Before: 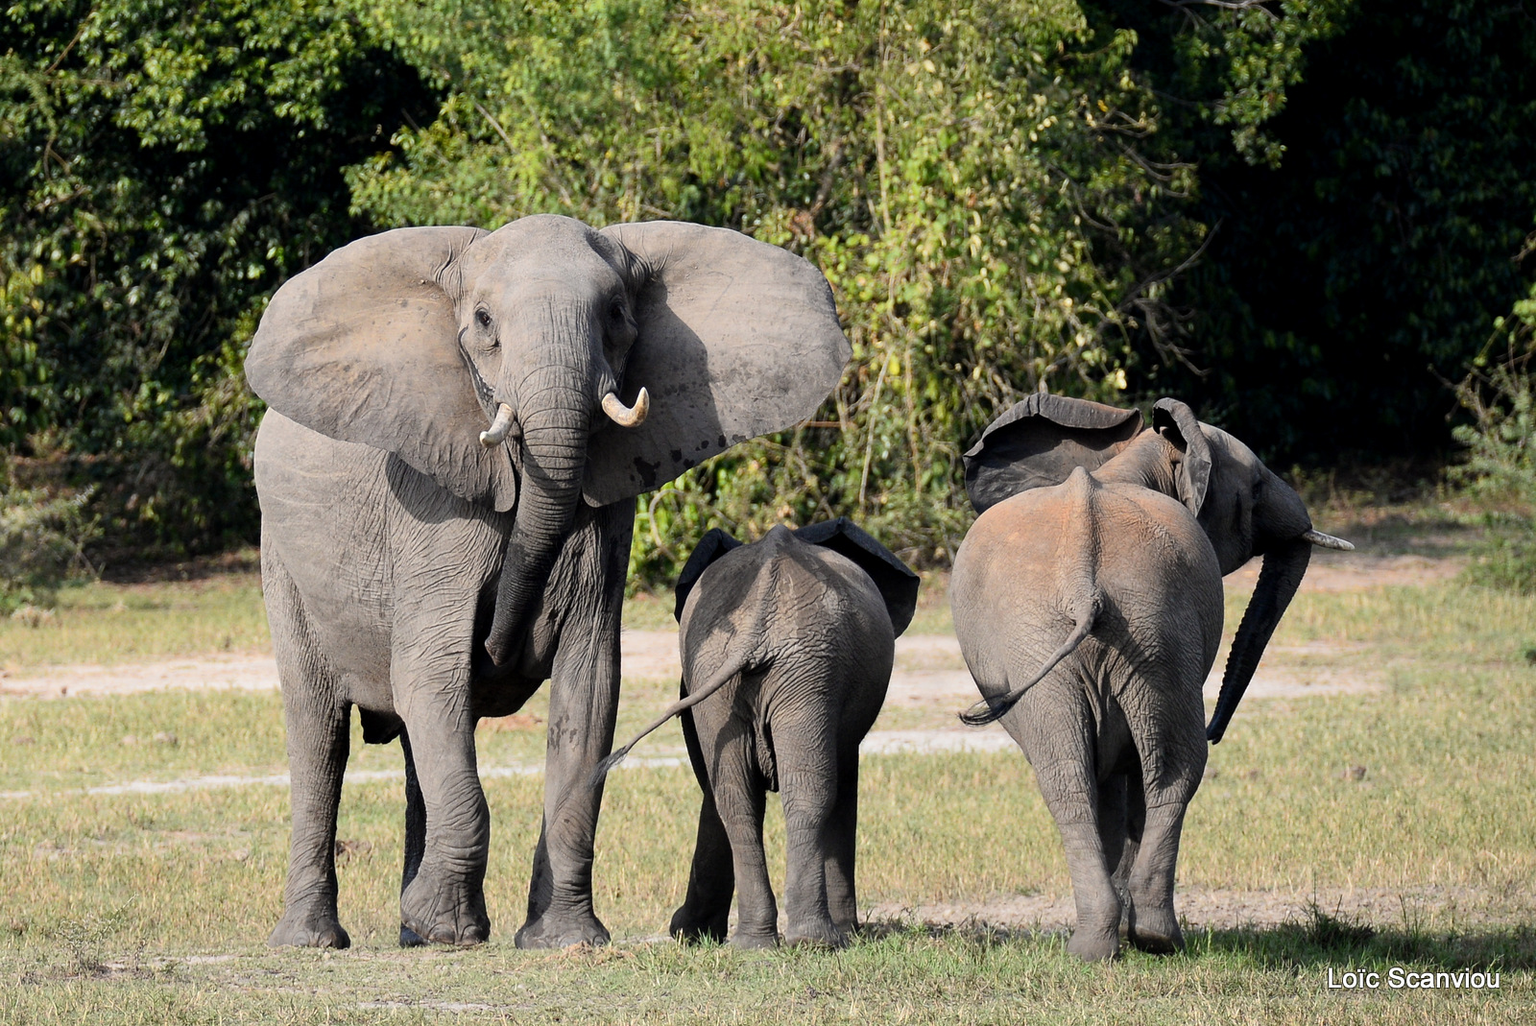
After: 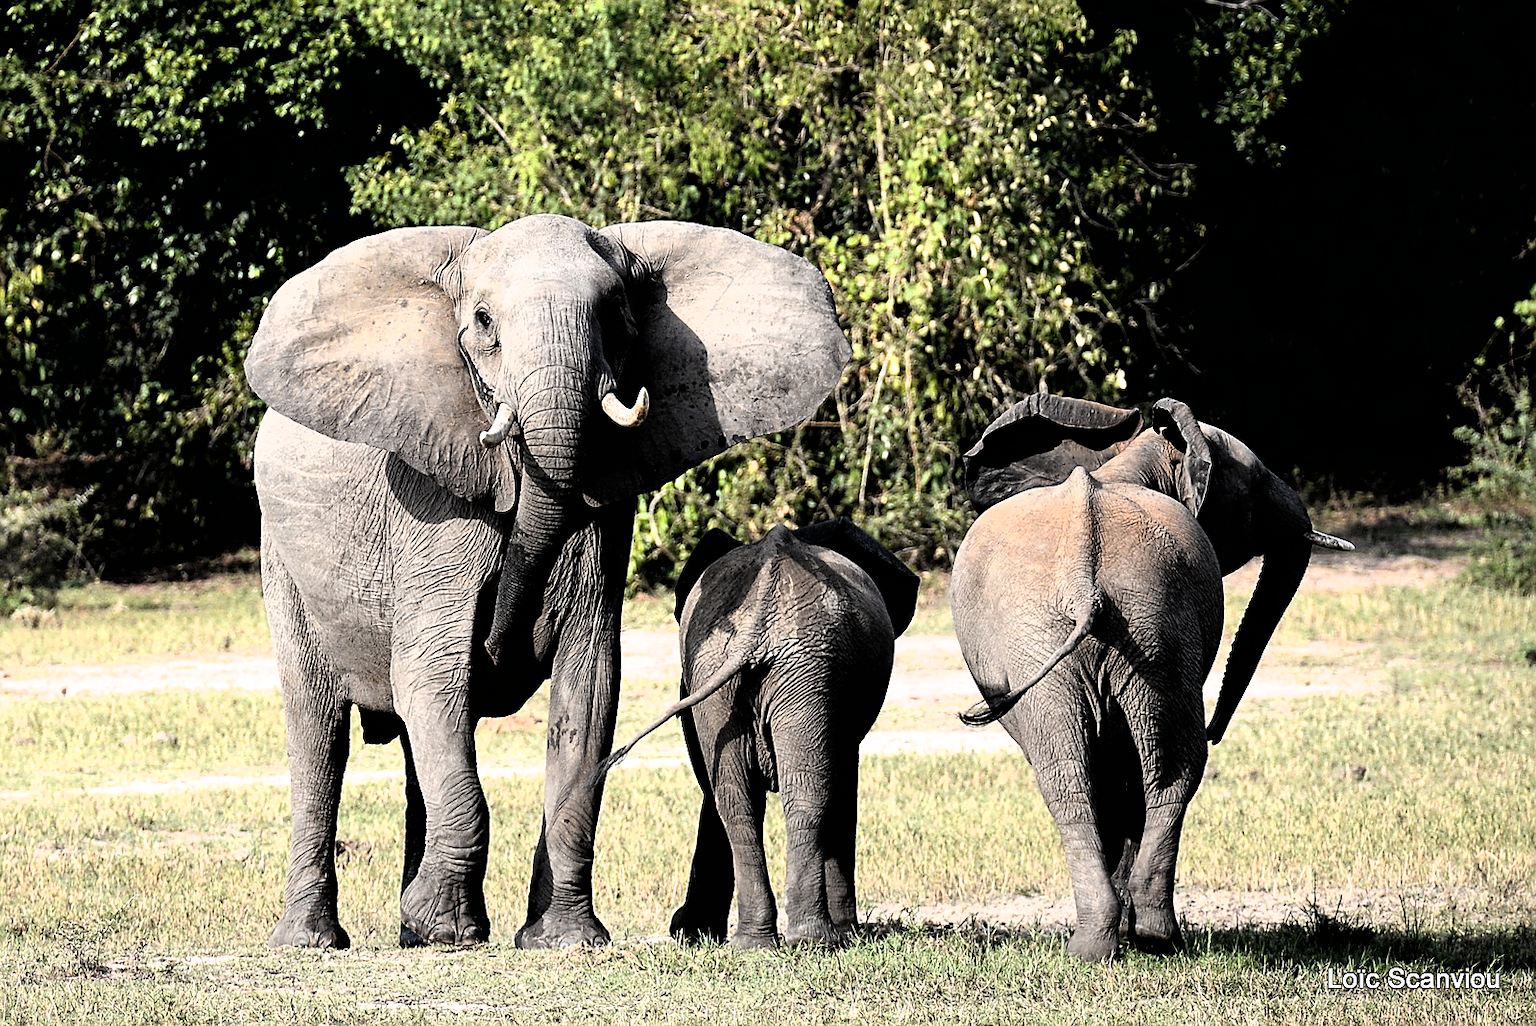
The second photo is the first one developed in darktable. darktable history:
tone equalizer: on, module defaults
filmic rgb: black relative exposure -8.2 EV, white relative exposure 2.2 EV, threshold 3 EV, hardness 7.11, latitude 85.74%, contrast 1.696, highlights saturation mix -4%, shadows ↔ highlights balance -2.69%, color science v5 (2021), contrast in shadows safe, contrast in highlights safe, enable highlight reconstruction true
sharpen: on, module defaults
